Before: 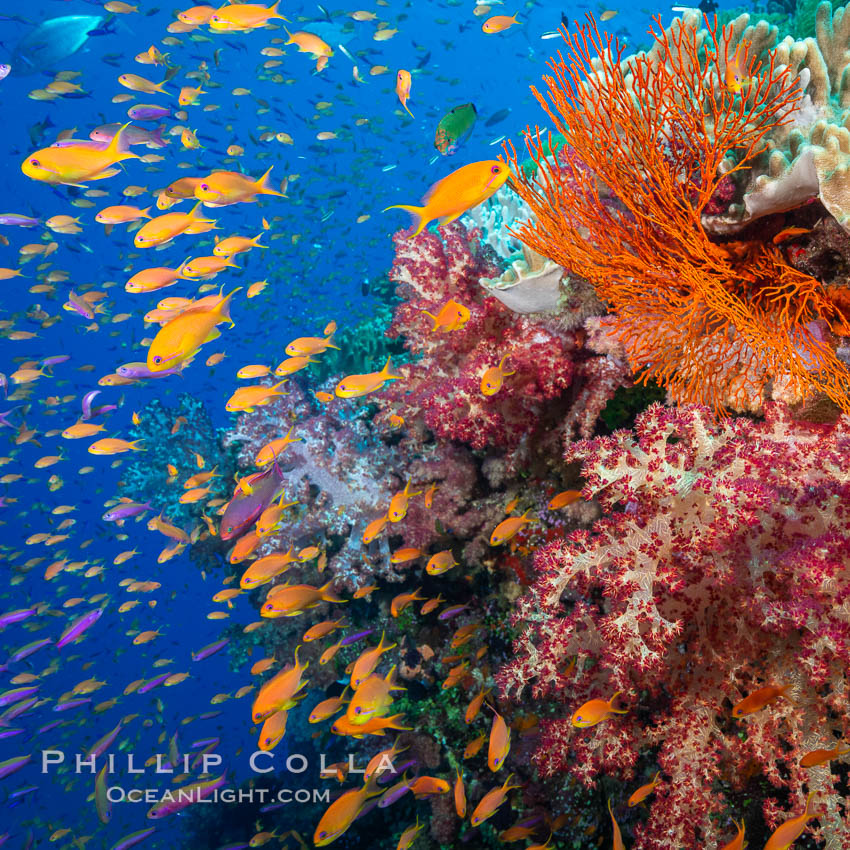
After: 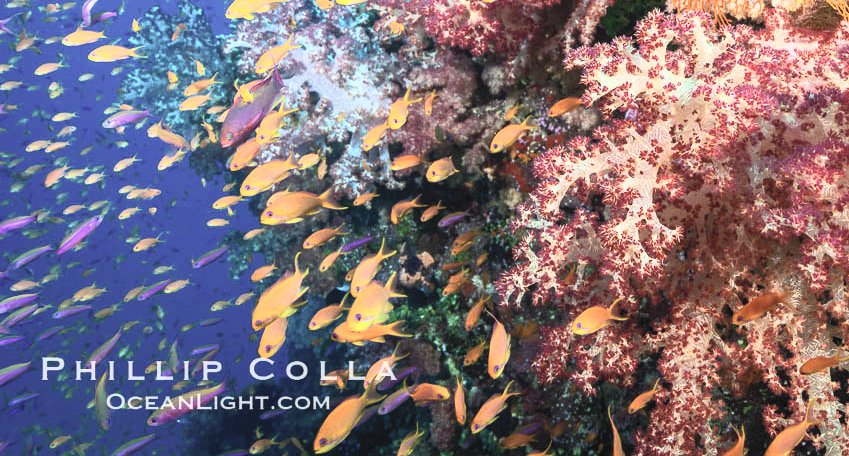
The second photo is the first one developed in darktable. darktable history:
crop and rotate: top 46.237%
contrast brightness saturation: contrast 0.43, brightness 0.56, saturation -0.19
